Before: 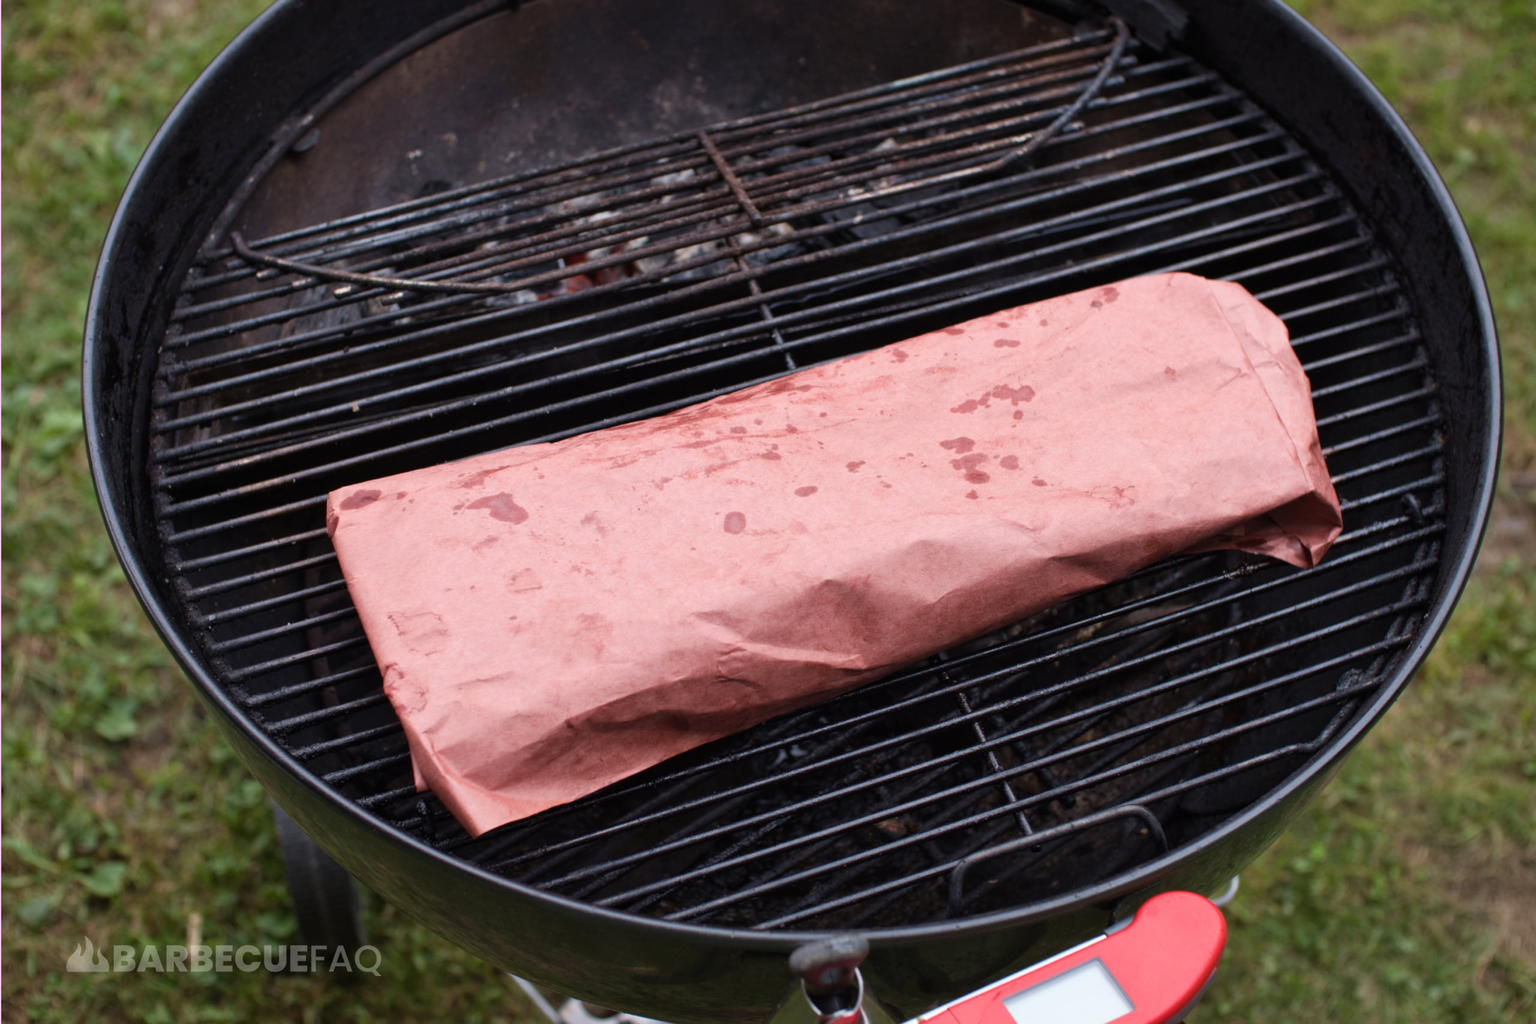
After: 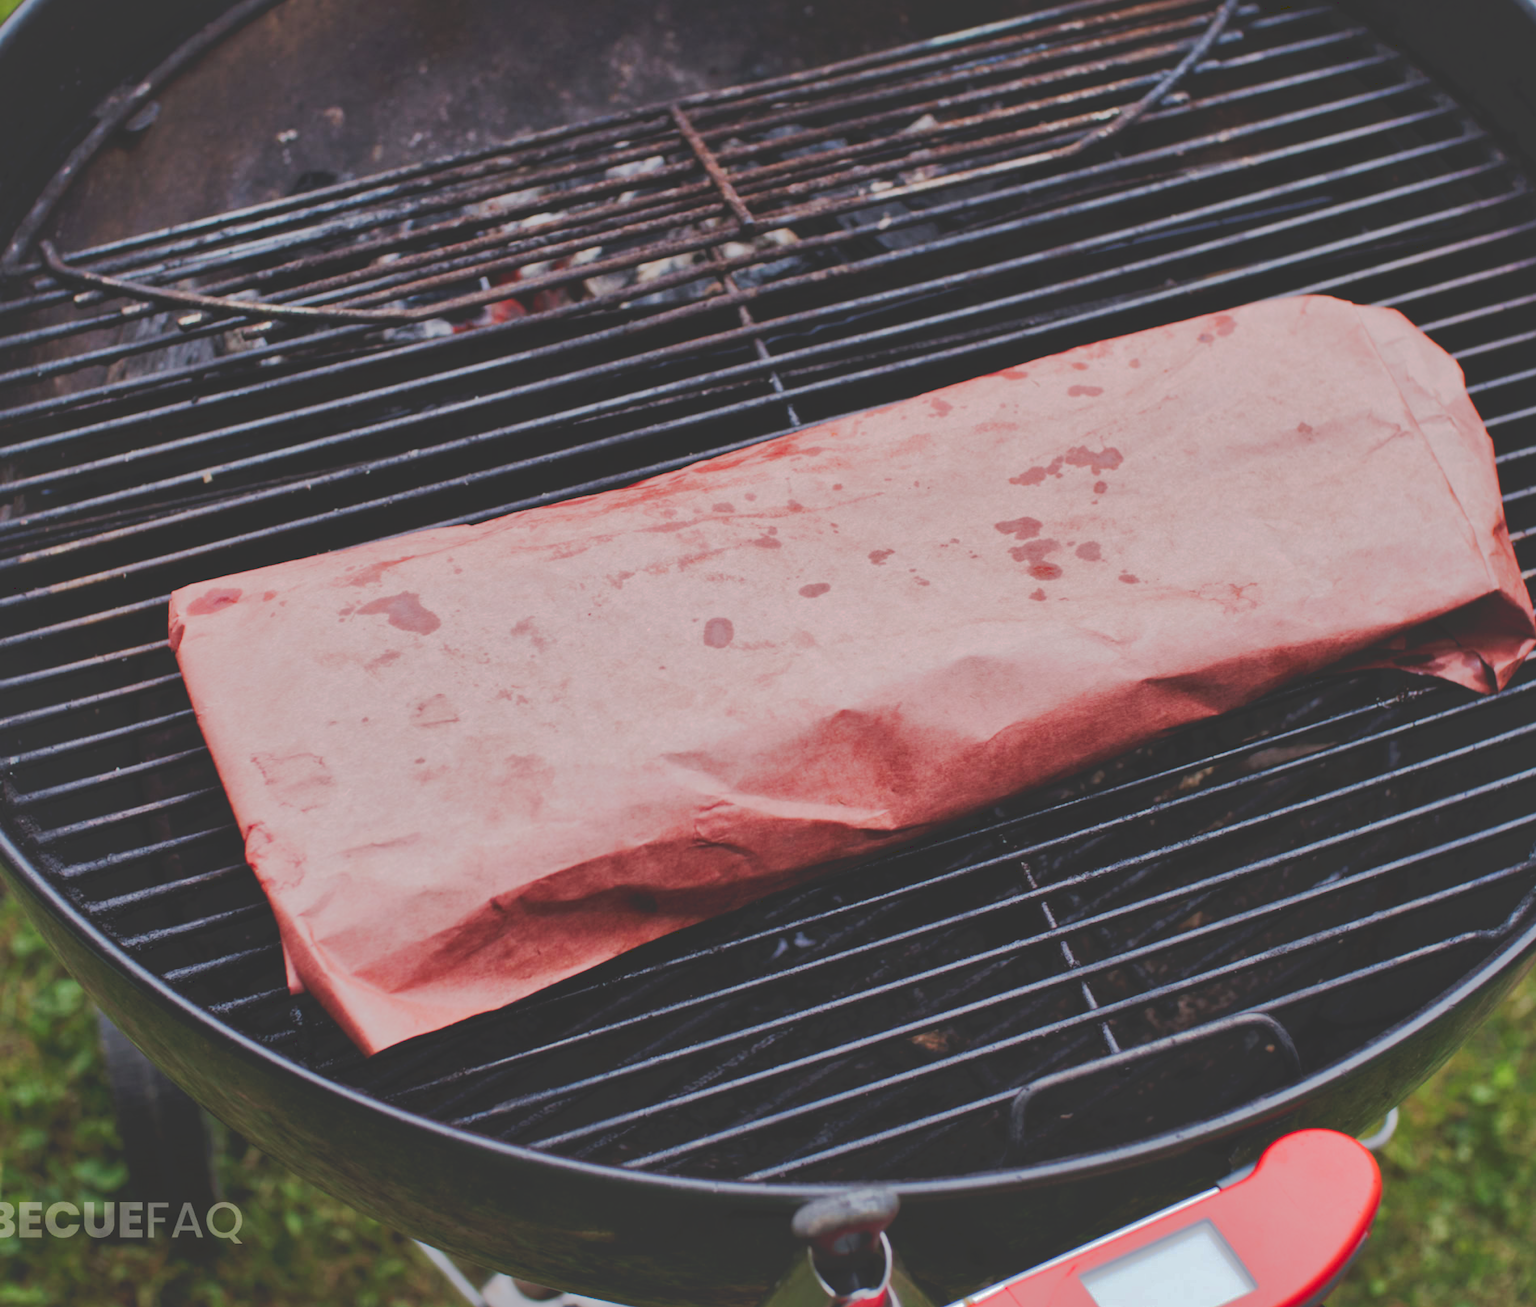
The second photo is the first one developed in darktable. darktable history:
shadows and highlights: highlights -60
tone curve: curves: ch0 [(0, 0) (0.003, 0.145) (0.011, 0.148) (0.025, 0.15) (0.044, 0.159) (0.069, 0.16) (0.1, 0.164) (0.136, 0.182) (0.177, 0.213) (0.224, 0.247) (0.277, 0.298) (0.335, 0.37) (0.399, 0.456) (0.468, 0.552) (0.543, 0.641) (0.623, 0.713) (0.709, 0.768) (0.801, 0.825) (0.898, 0.868) (1, 1)], preserve colors none
crop and rotate: left 13.15%, top 5.251%, right 12.609%
